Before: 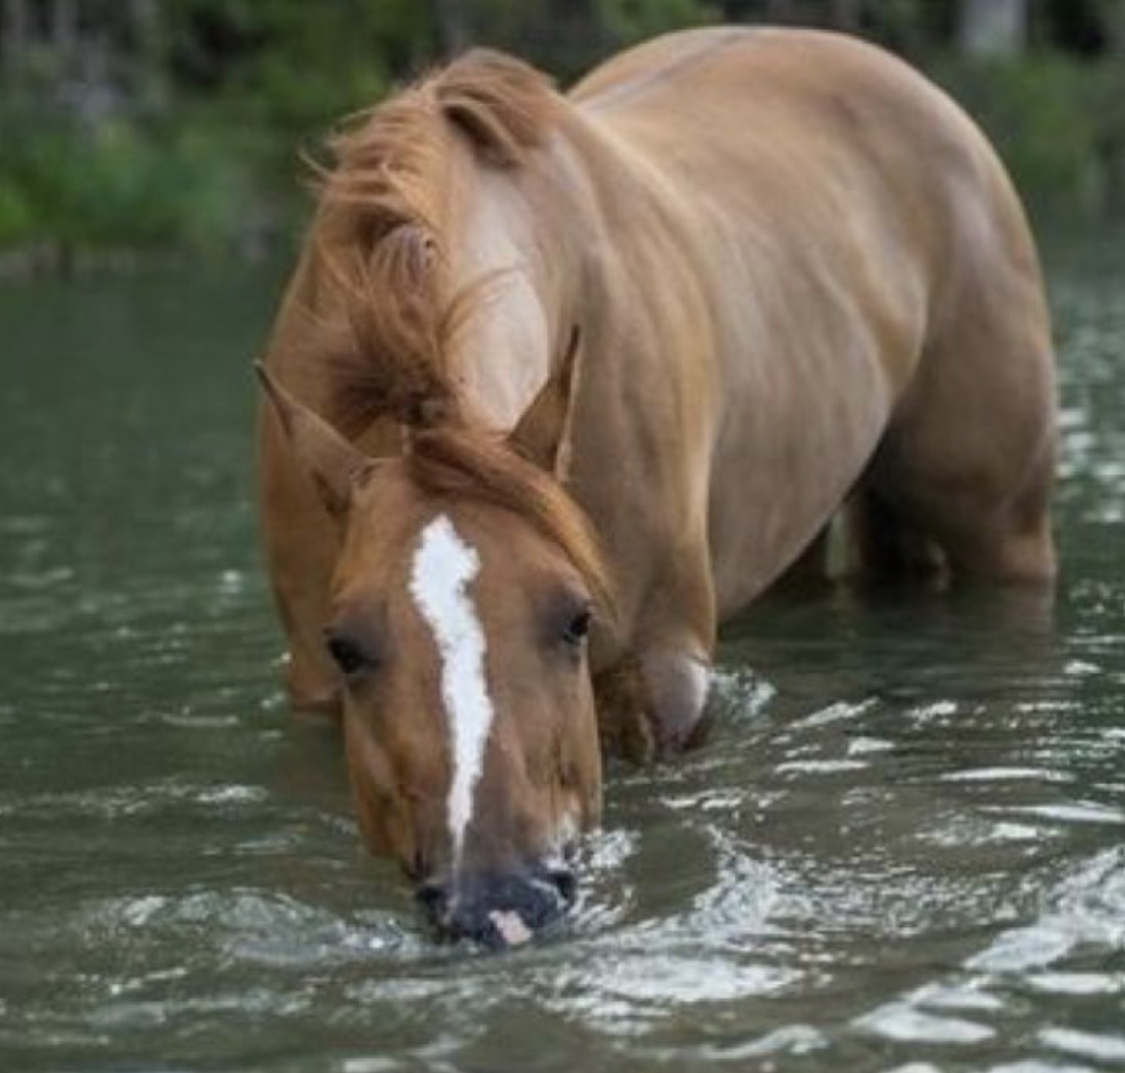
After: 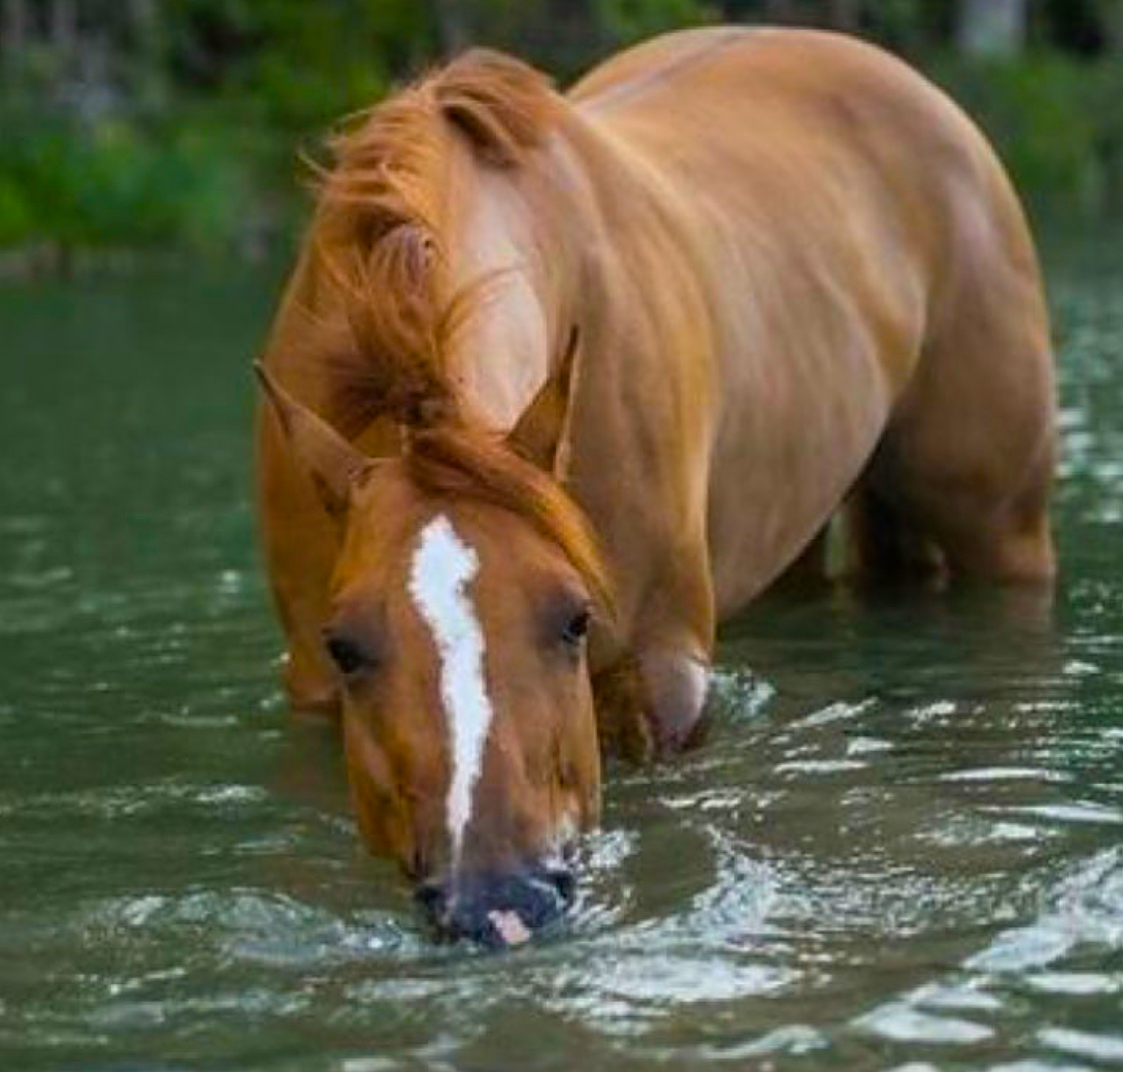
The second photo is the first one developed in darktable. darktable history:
crop: left 0.166%
color balance rgb: perceptual saturation grading › global saturation 10.345%, global vibrance 50.463%
sharpen: on, module defaults
exposure: exposure -0.071 EV, compensate exposure bias true, compensate highlight preservation false
